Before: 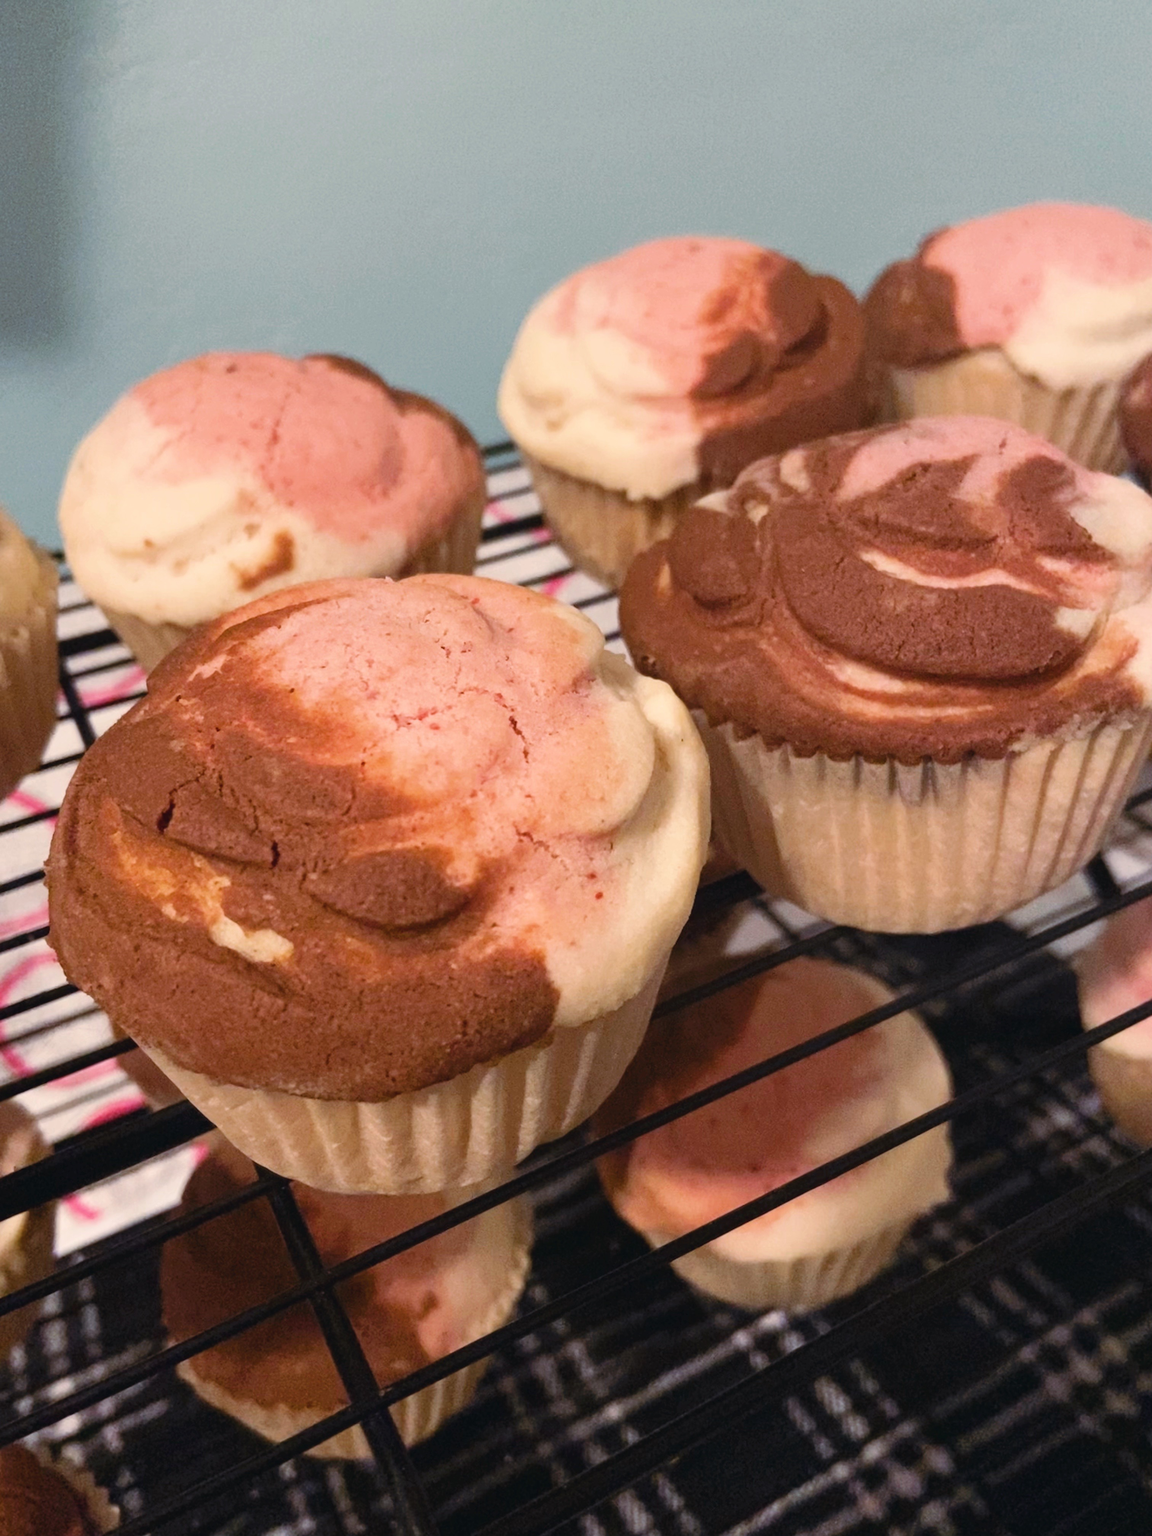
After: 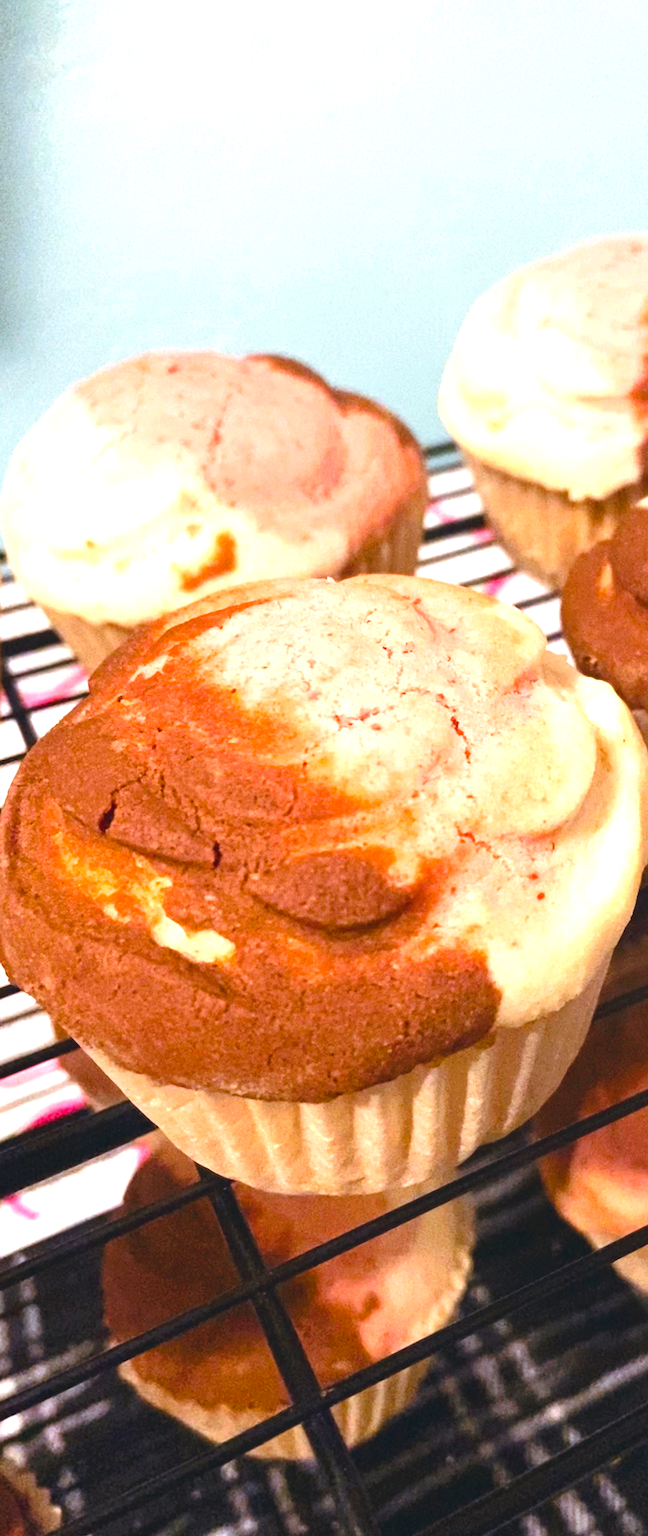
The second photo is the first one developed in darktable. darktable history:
color balance rgb: linear chroma grading › global chroma 10%, perceptual saturation grading › global saturation 5%, perceptual brilliance grading › global brilliance 4%, global vibrance 7%, saturation formula JzAzBz (2021)
crop: left 5.114%, right 38.589%
exposure: black level correction 0, exposure 1.2 EV, compensate exposure bias true, compensate highlight preservation false
